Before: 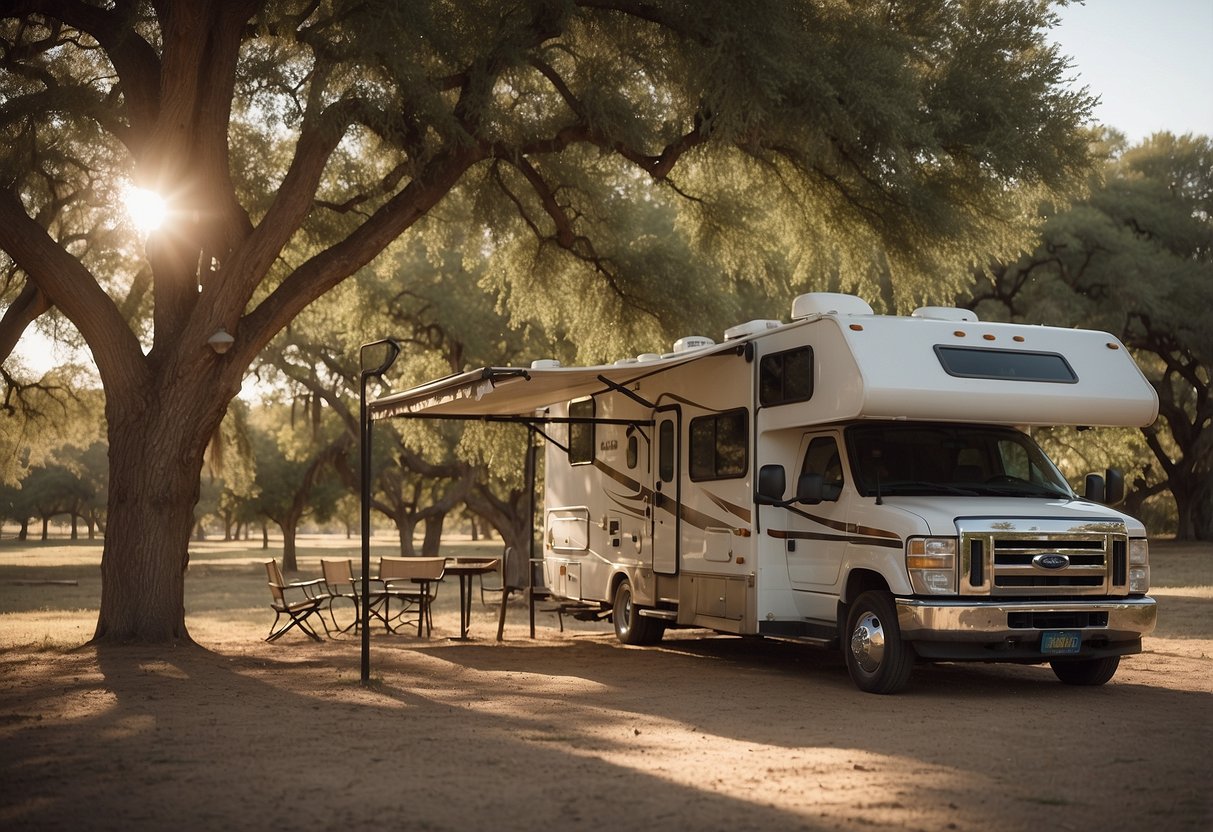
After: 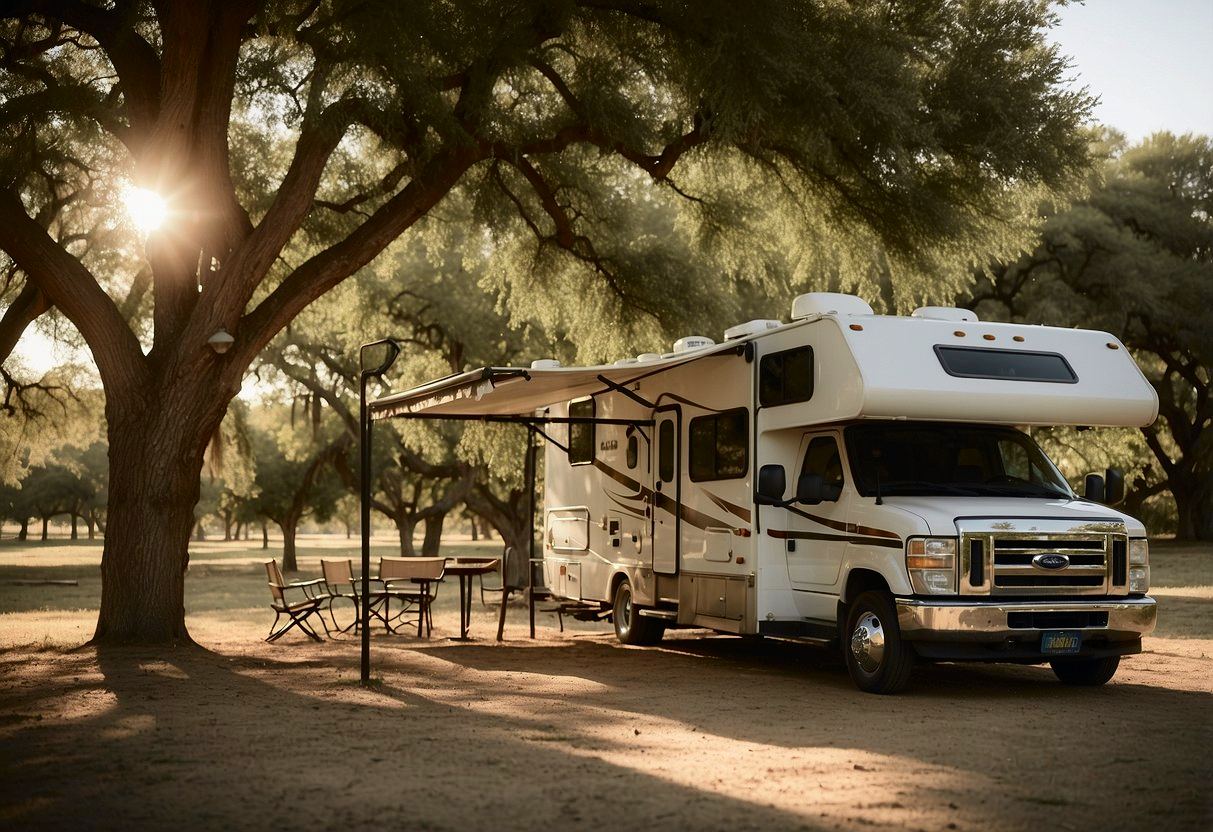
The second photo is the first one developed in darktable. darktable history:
tone curve: curves: ch0 [(0.003, 0) (0.066, 0.031) (0.16, 0.089) (0.269, 0.218) (0.395, 0.408) (0.517, 0.56) (0.684, 0.734) (0.791, 0.814) (1, 1)]; ch1 [(0, 0) (0.164, 0.115) (0.337, 0.332) (0.39, 0.398) (0.464, 0.461) (0.501, 0.5) (0.507, 0.5) (0.534, 0.532) (0.577, 0.59) (0.652, 0.681) (0.733, 0.764) (0.819, 0.823) (1, 1)]; ch2 [(0, 0) (0.337, 0.382) (0.464, 0.476) (0.501, 0.5) (0.527, 0.54) (0.551, 0.565) (0.628, 0.632) (0.689, 0.686) (1, 1)], color space Lab, independent channels, preserve colors none
